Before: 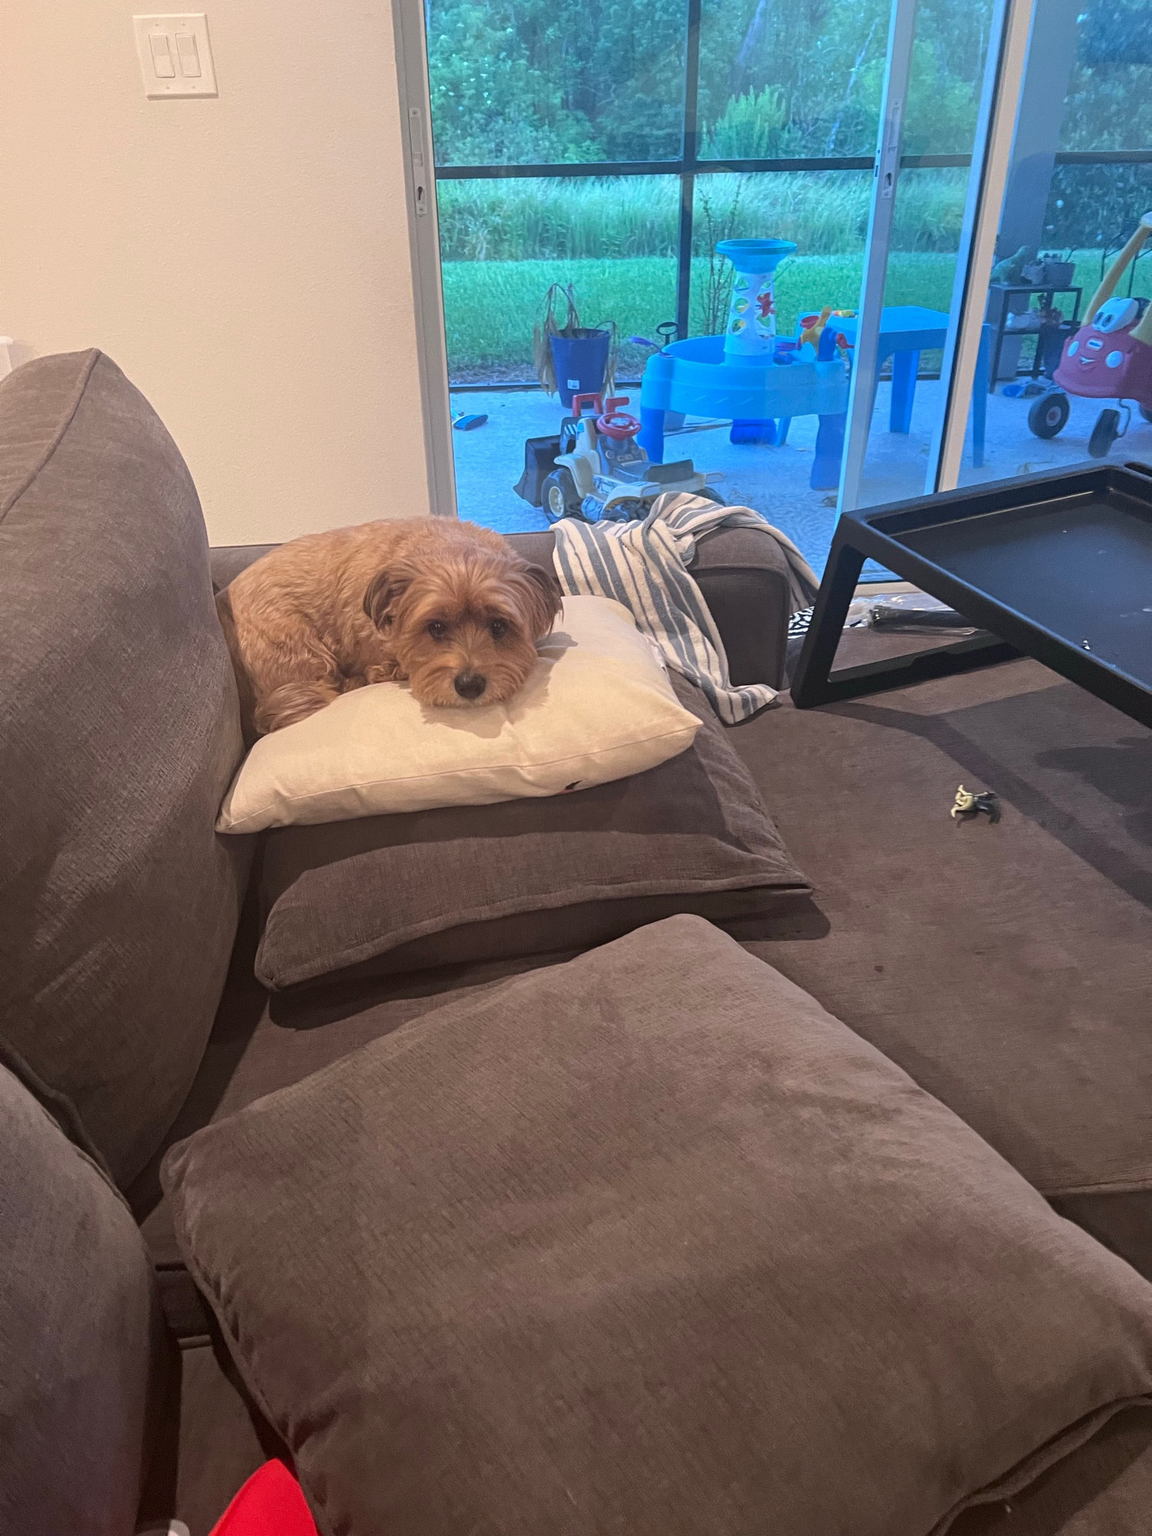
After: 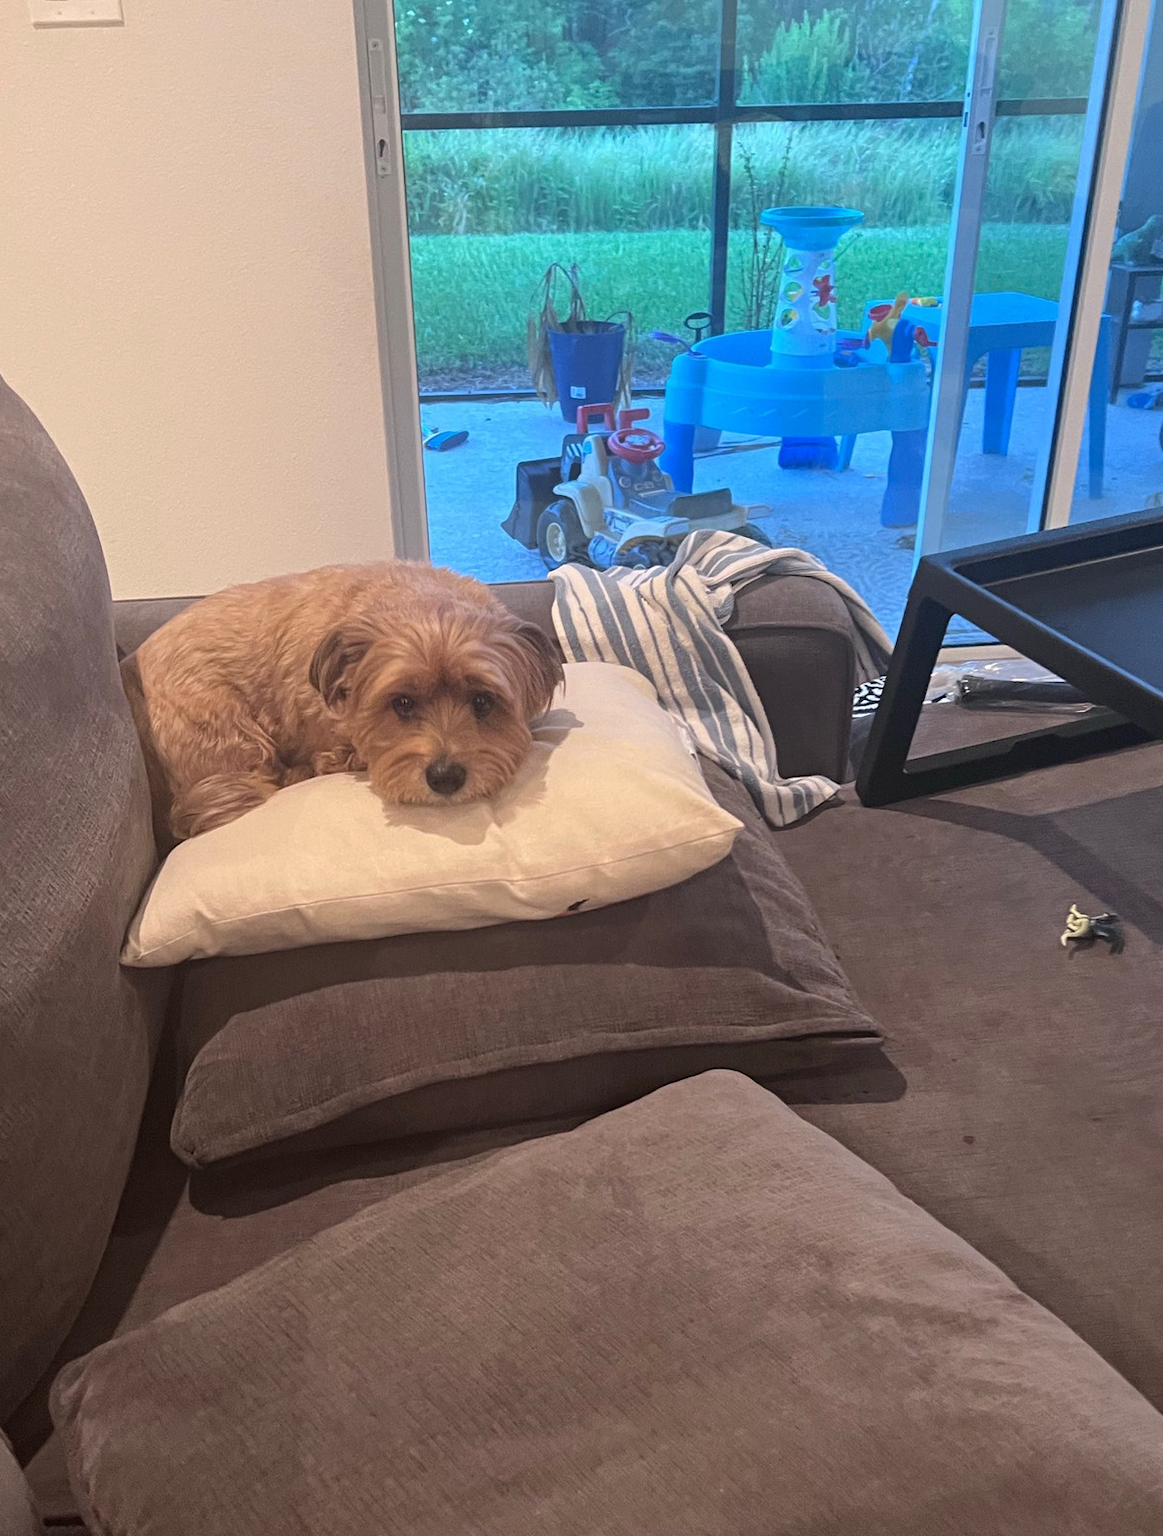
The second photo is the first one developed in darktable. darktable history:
crop and rotate: left 10.584%, top 5.066%, right 10.402%, bottom 16.722%
